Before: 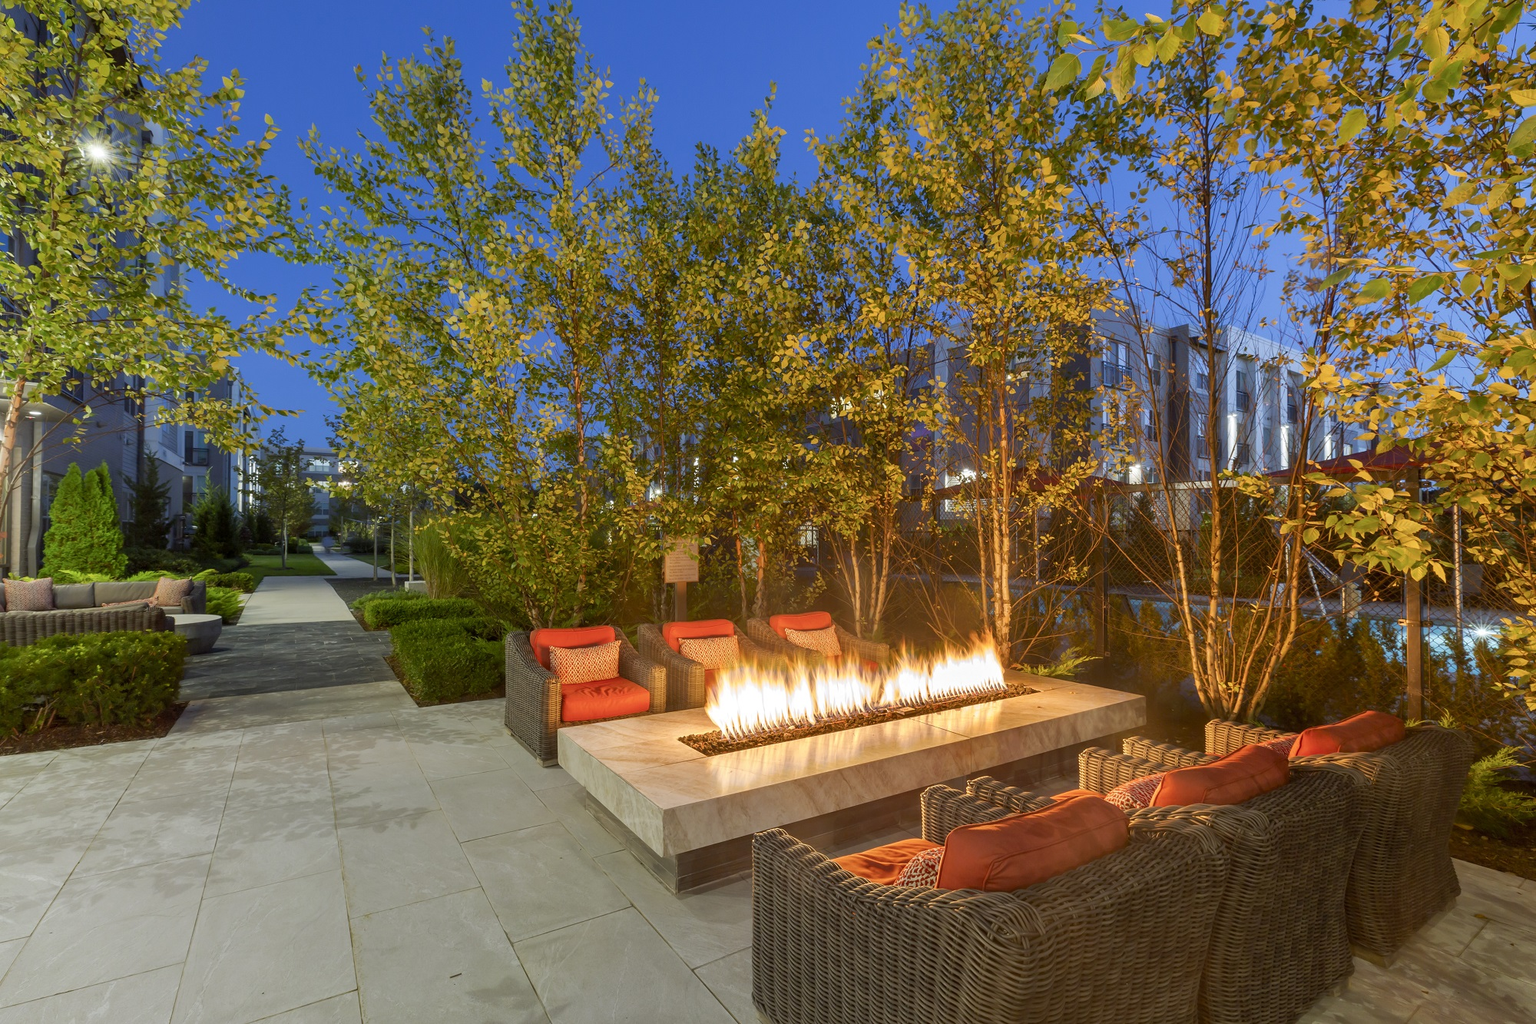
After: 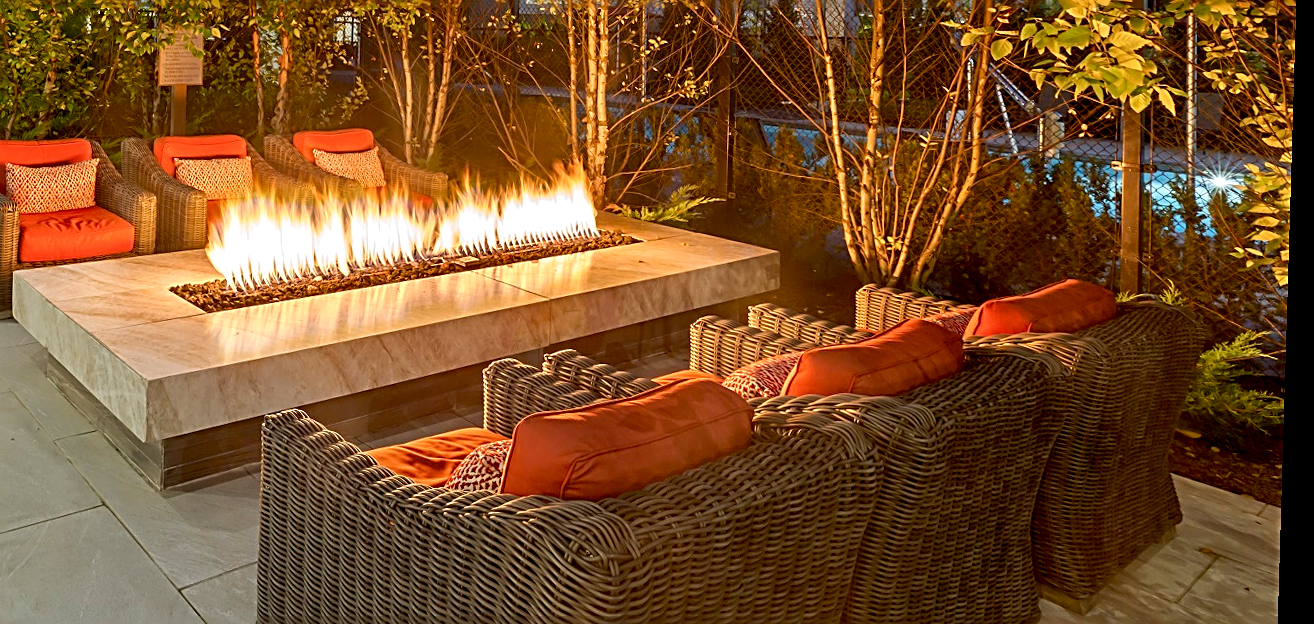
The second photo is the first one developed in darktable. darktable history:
sharpen: radius 3.025, amount 0.757
crop and rotate: left 35.509%, top 50.238%, bottom 4.934%
exposure: black level correction 0.007, exposure 0.093 EV, compensate highlight preservation false
rotate and perspective: rotation 1.72°, automatic cropping off
